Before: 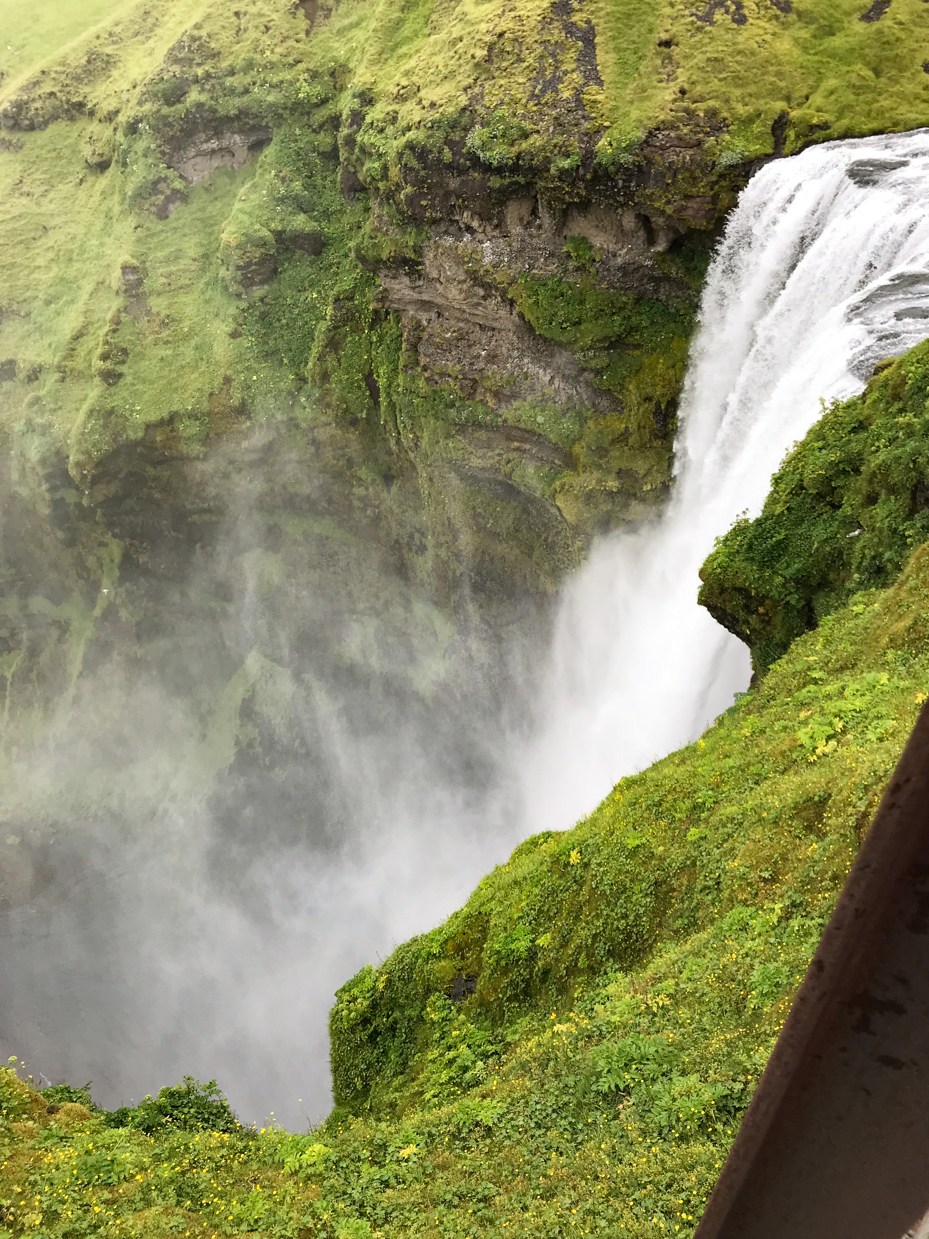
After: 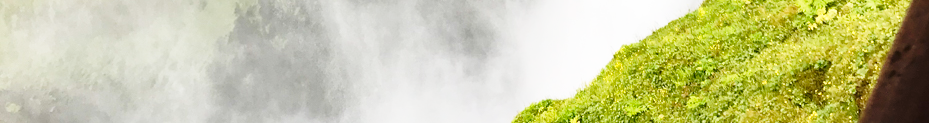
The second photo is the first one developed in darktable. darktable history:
base curve: curves: ch0 [(0, 0) (0.028, 0.03) (0.121, 0.232) (0.46, 0.748) (0.859, 0.968) (1, 1)], preserve colors none
crop and rotate: top 59.084%, bottom 30.916%
